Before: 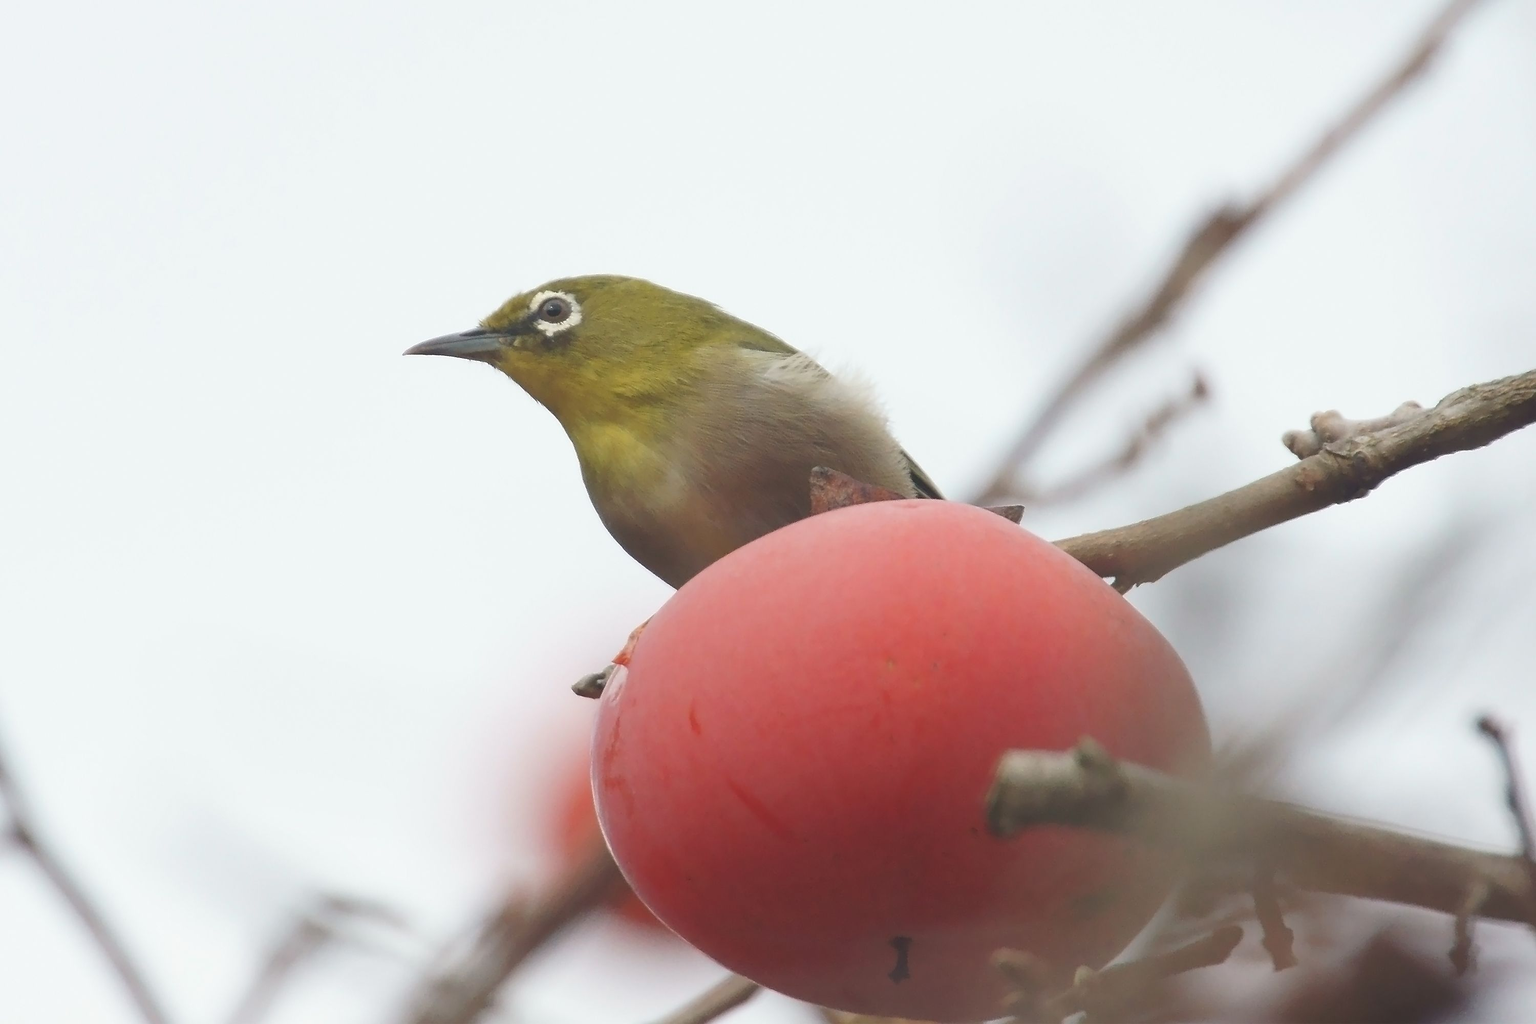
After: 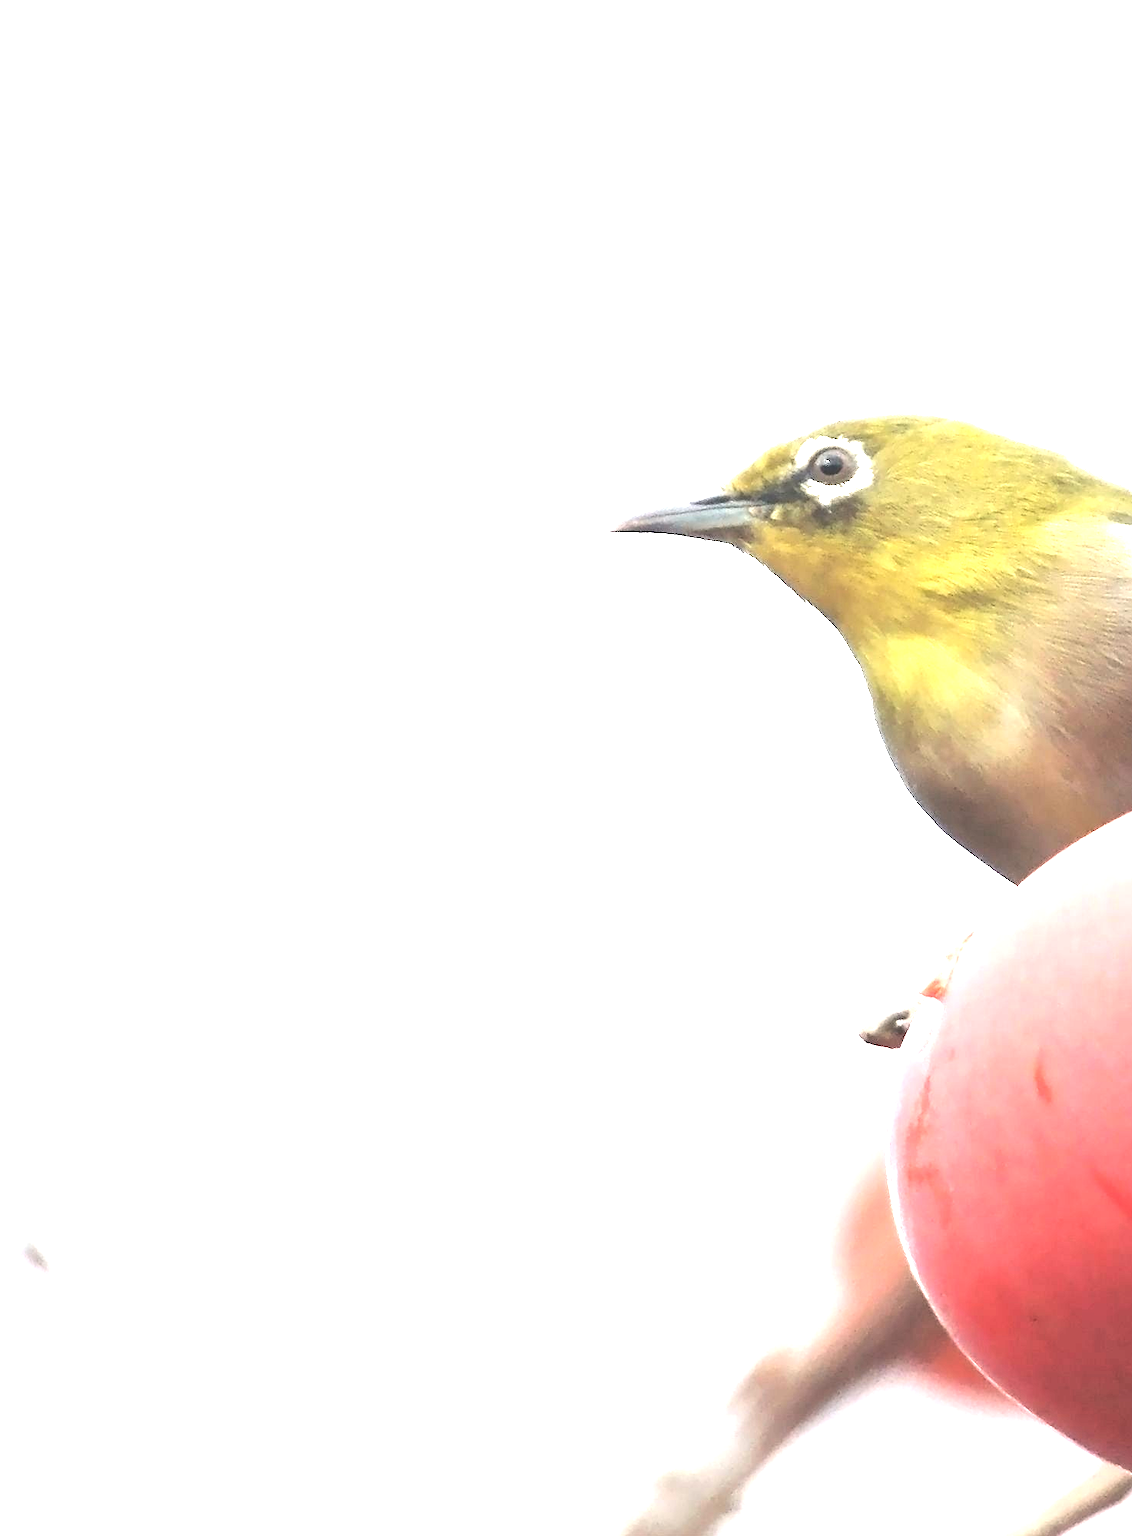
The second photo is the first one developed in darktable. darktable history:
crop and rotate: left 0%, top 0%, right 50.845%
exposure: exposure 1.061 EV, compensate highlight preservation false
tone equalizer: -8 EV -1.08 EV, -7 EV -1.01 EV, -6 EV -0.867 EV, -5 EV -0.578 EV, -3 EV 0.578 EV, -2 EV 0.867 EV, -1 EV 1.01 EV, +0 EV 1.08 EV, edges refinement/feathering 500, mask exposure compensation -1.57 EV, preserve details no
